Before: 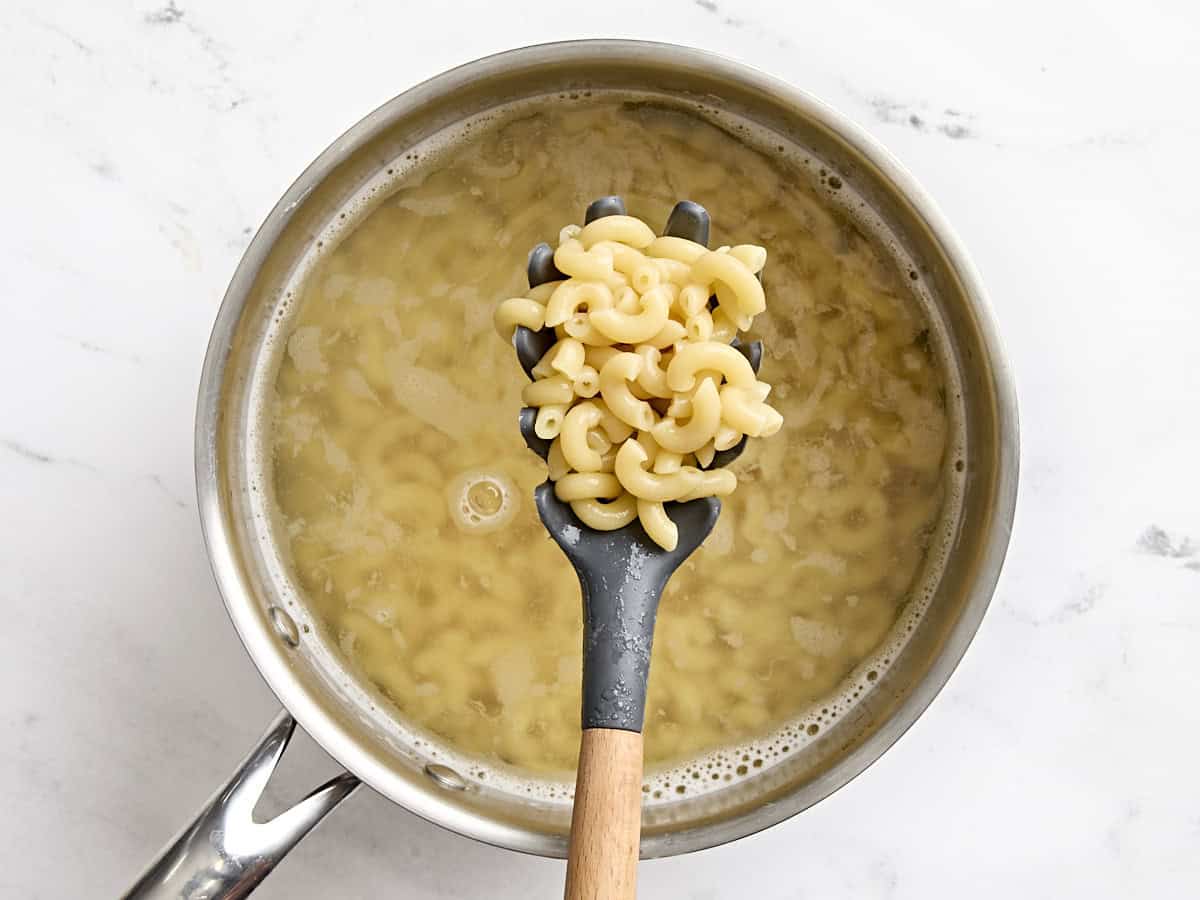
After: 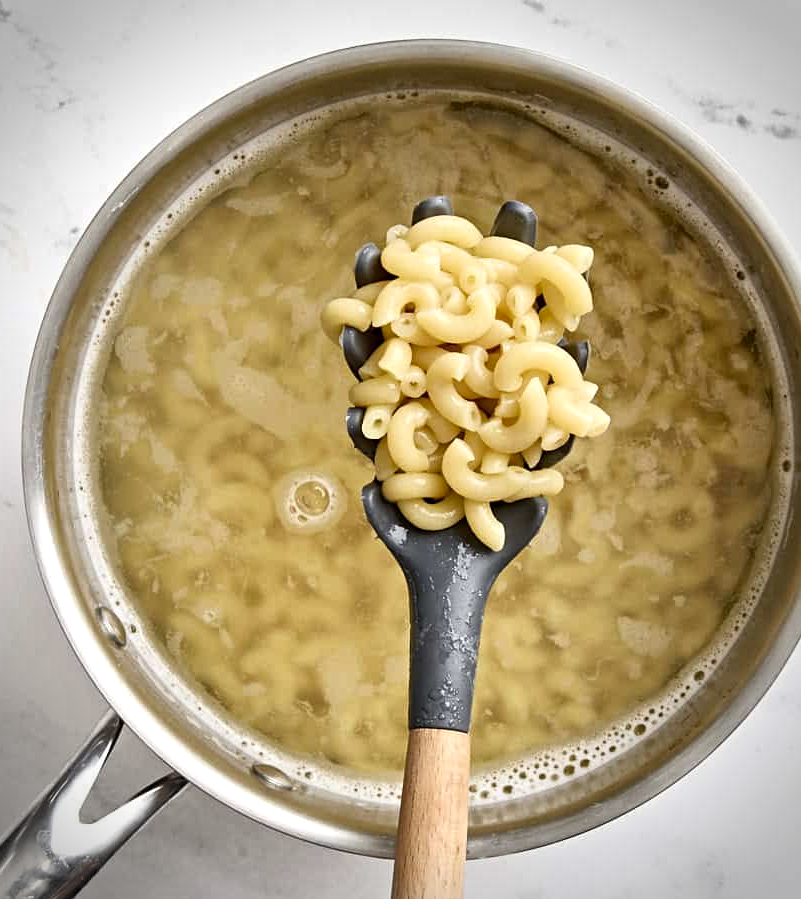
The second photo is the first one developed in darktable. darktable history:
crop and rotate: left 14.489%, right 18.719%
local contrast: mode bilateral grid, contrast 20, coarseness 49, detail 150%, midtone range 0.2
vignetting: dithering 8-bit output
